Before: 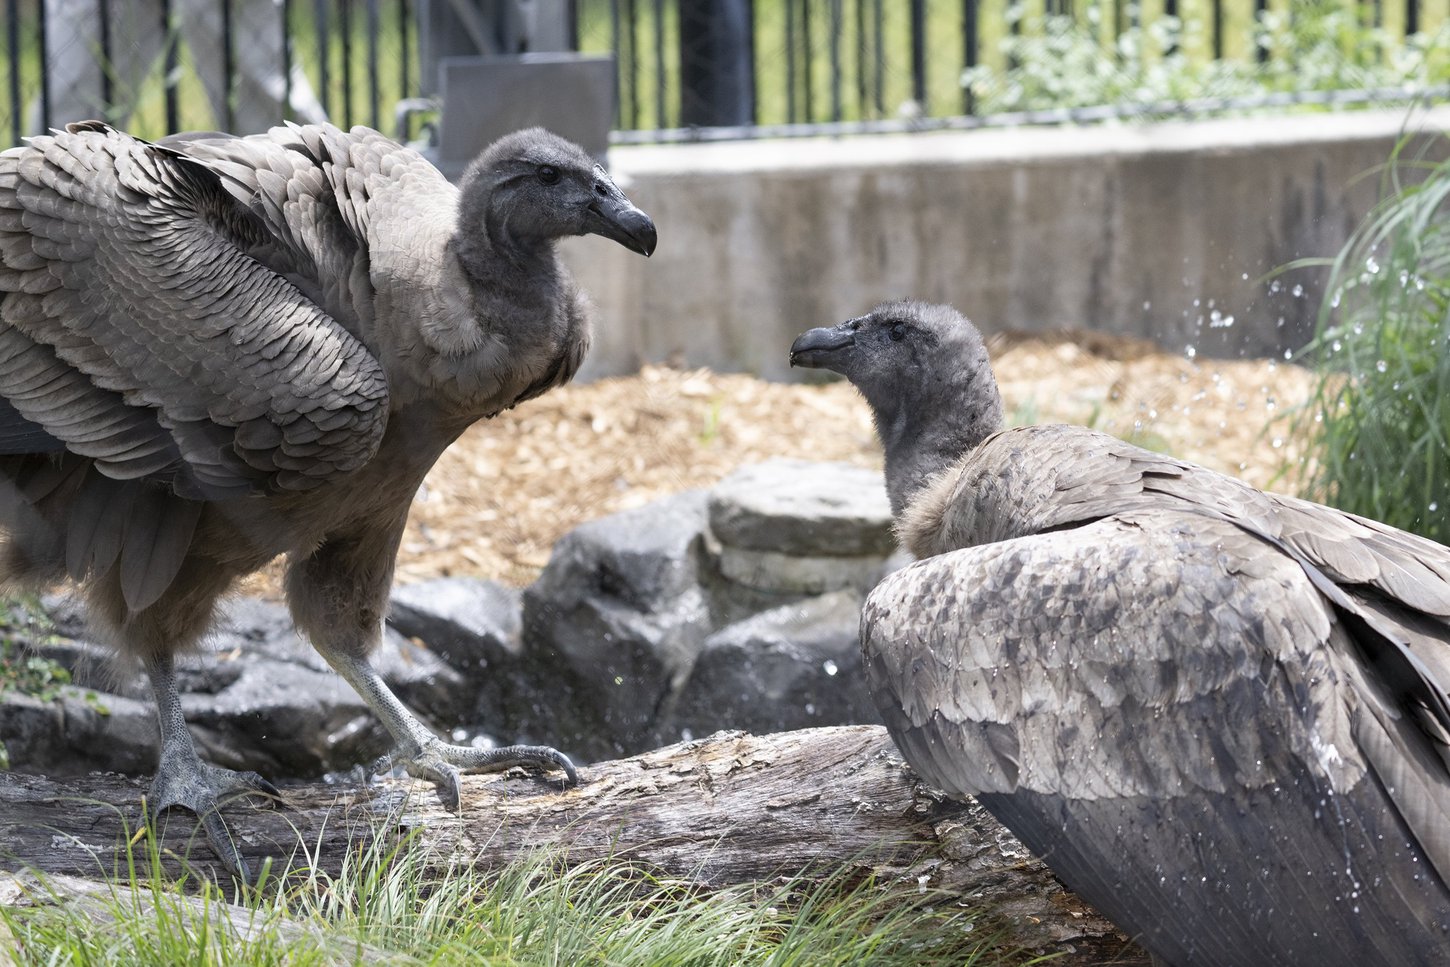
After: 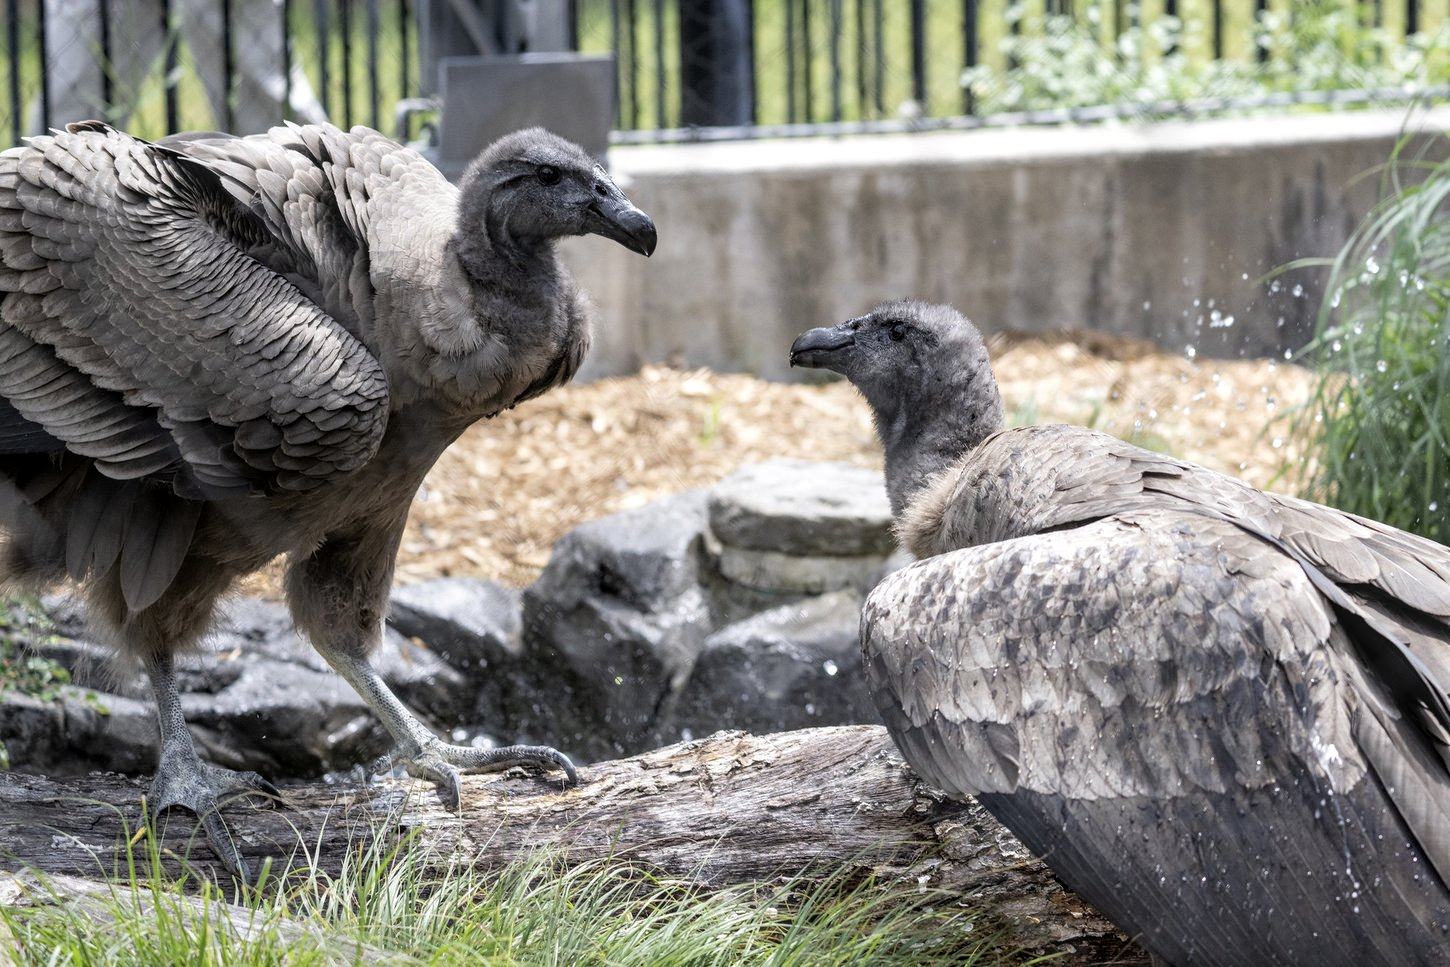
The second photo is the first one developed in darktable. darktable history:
local contrast: on, module defaults
rgb curve: curves: ch0 [(0, 0) (0.136, 0.078) (0.262, 0.245) (0.414, 0.42) (1, 1)], compensate middle gray true, preserve colors basic power
